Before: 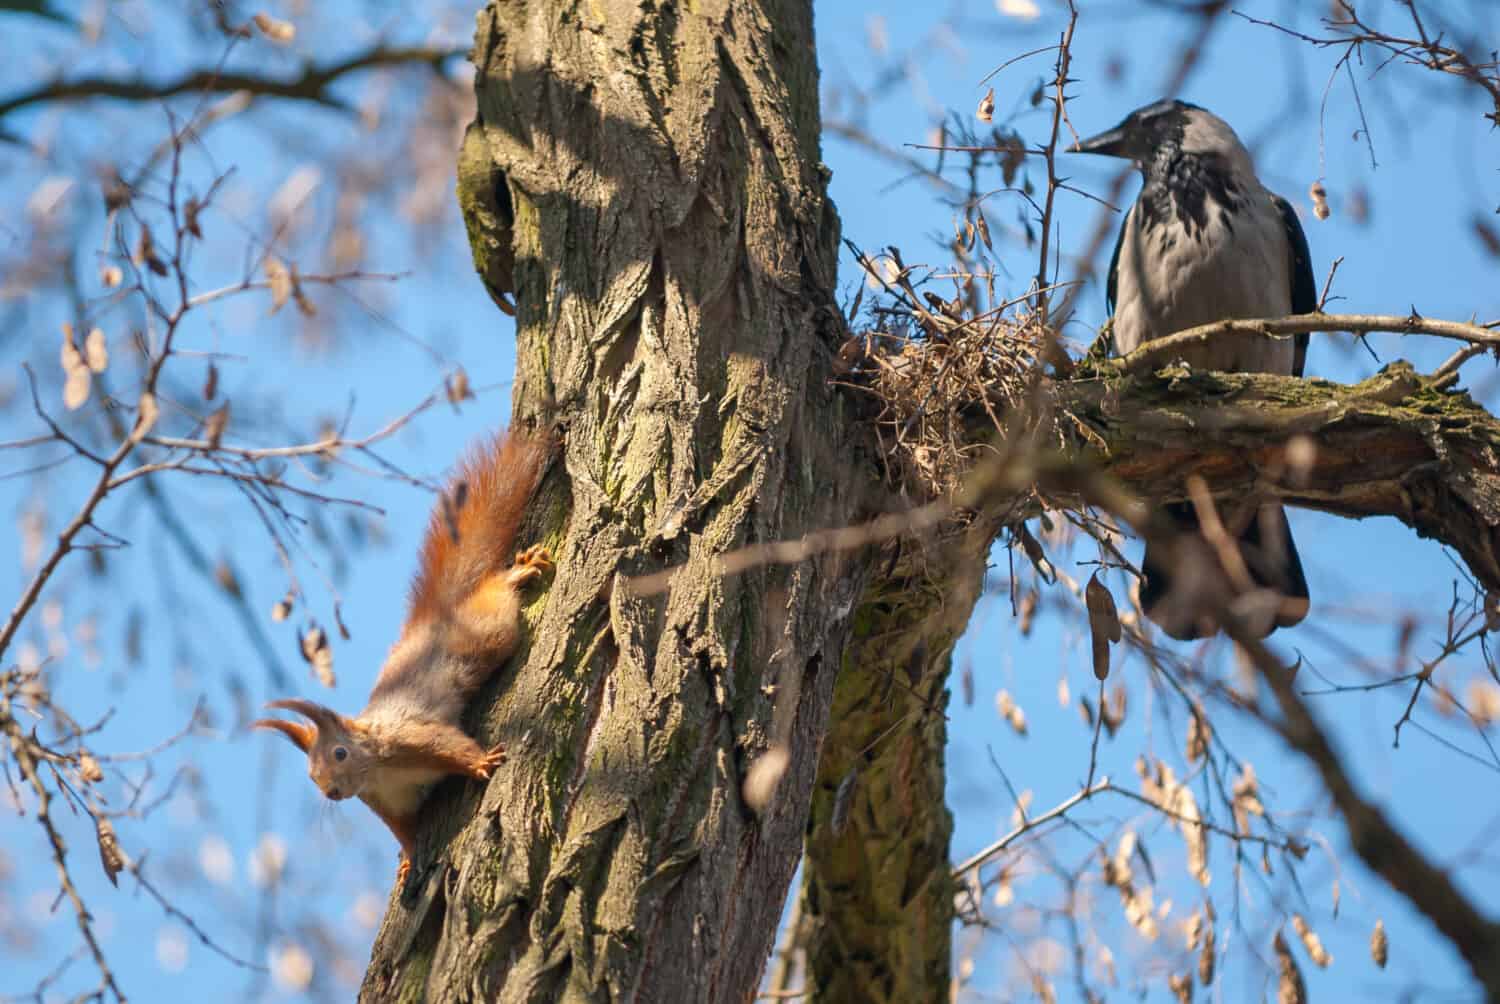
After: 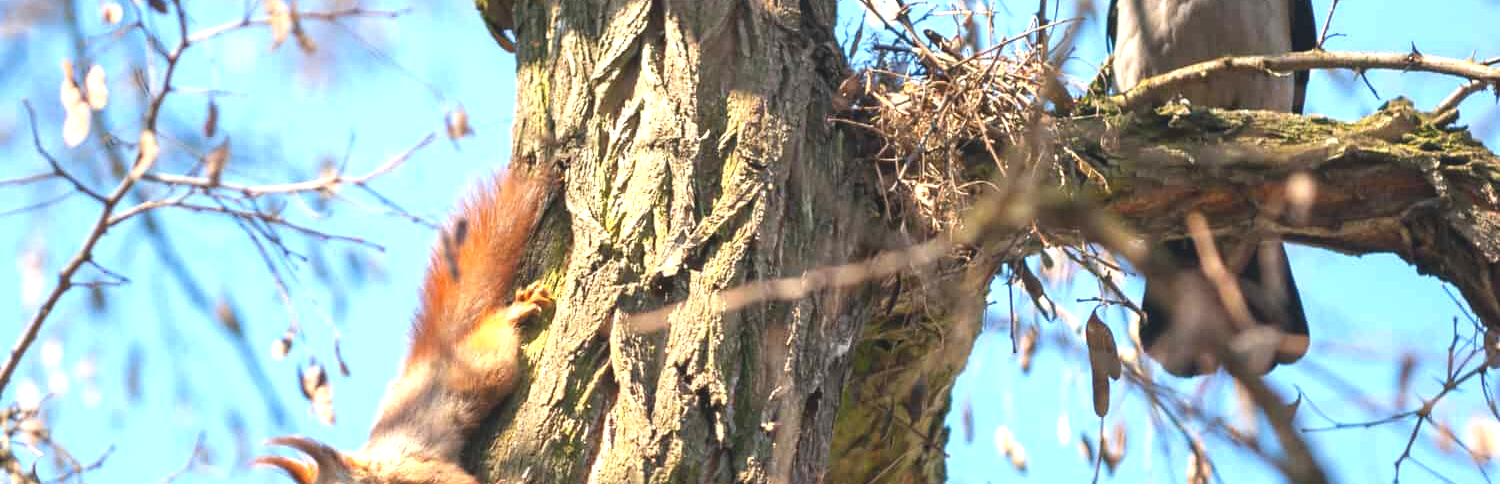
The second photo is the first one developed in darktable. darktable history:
crop and rotate: top 26.22%, bottom 25.532%
exposure: black level correction -0.005, exposure 1.006 EV, compensate exposure bias true, compensate highlight preservation false
